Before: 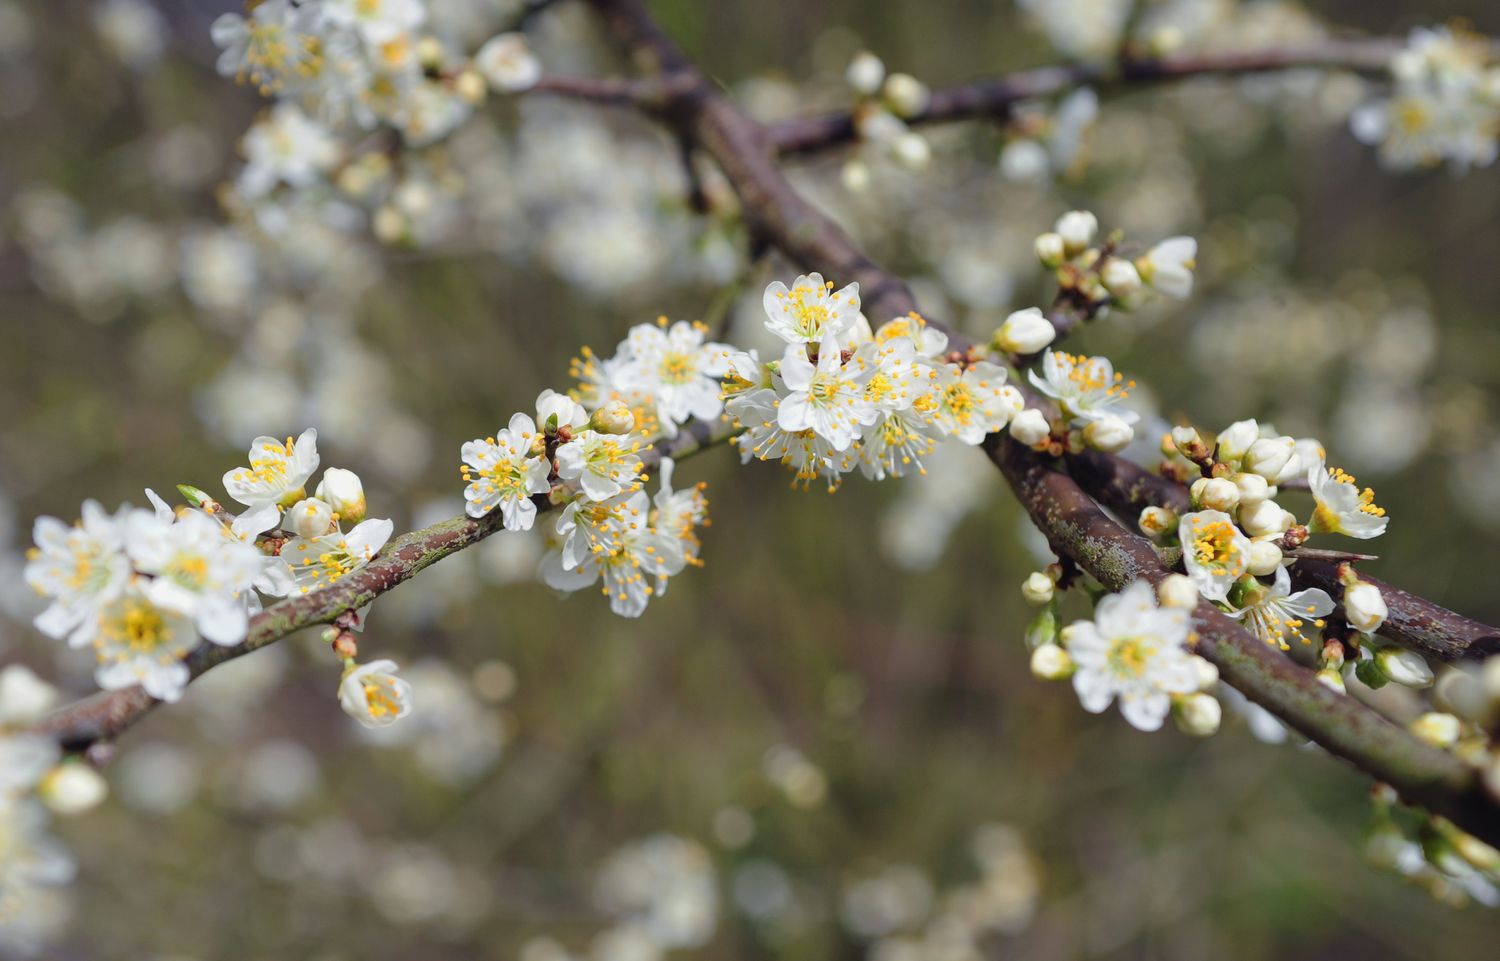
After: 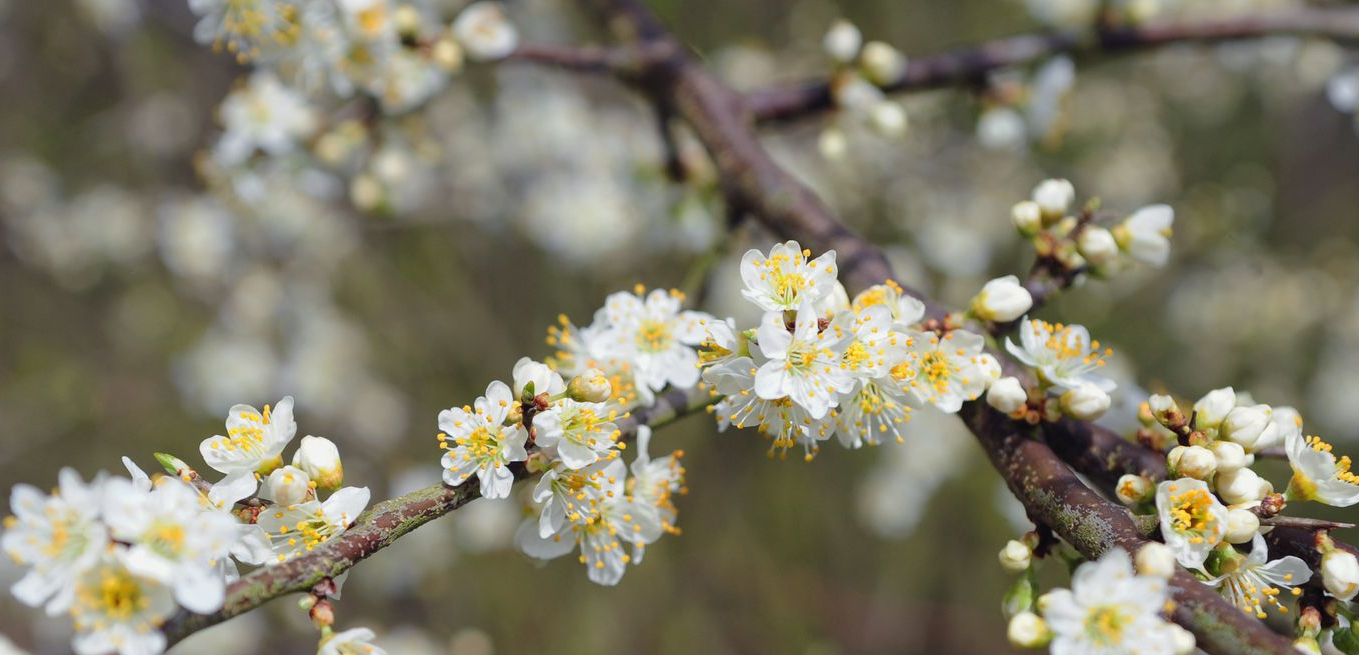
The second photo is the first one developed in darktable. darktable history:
crop: left 1.573%, top 3.352%, right 7.773%, bottom 28.419%
